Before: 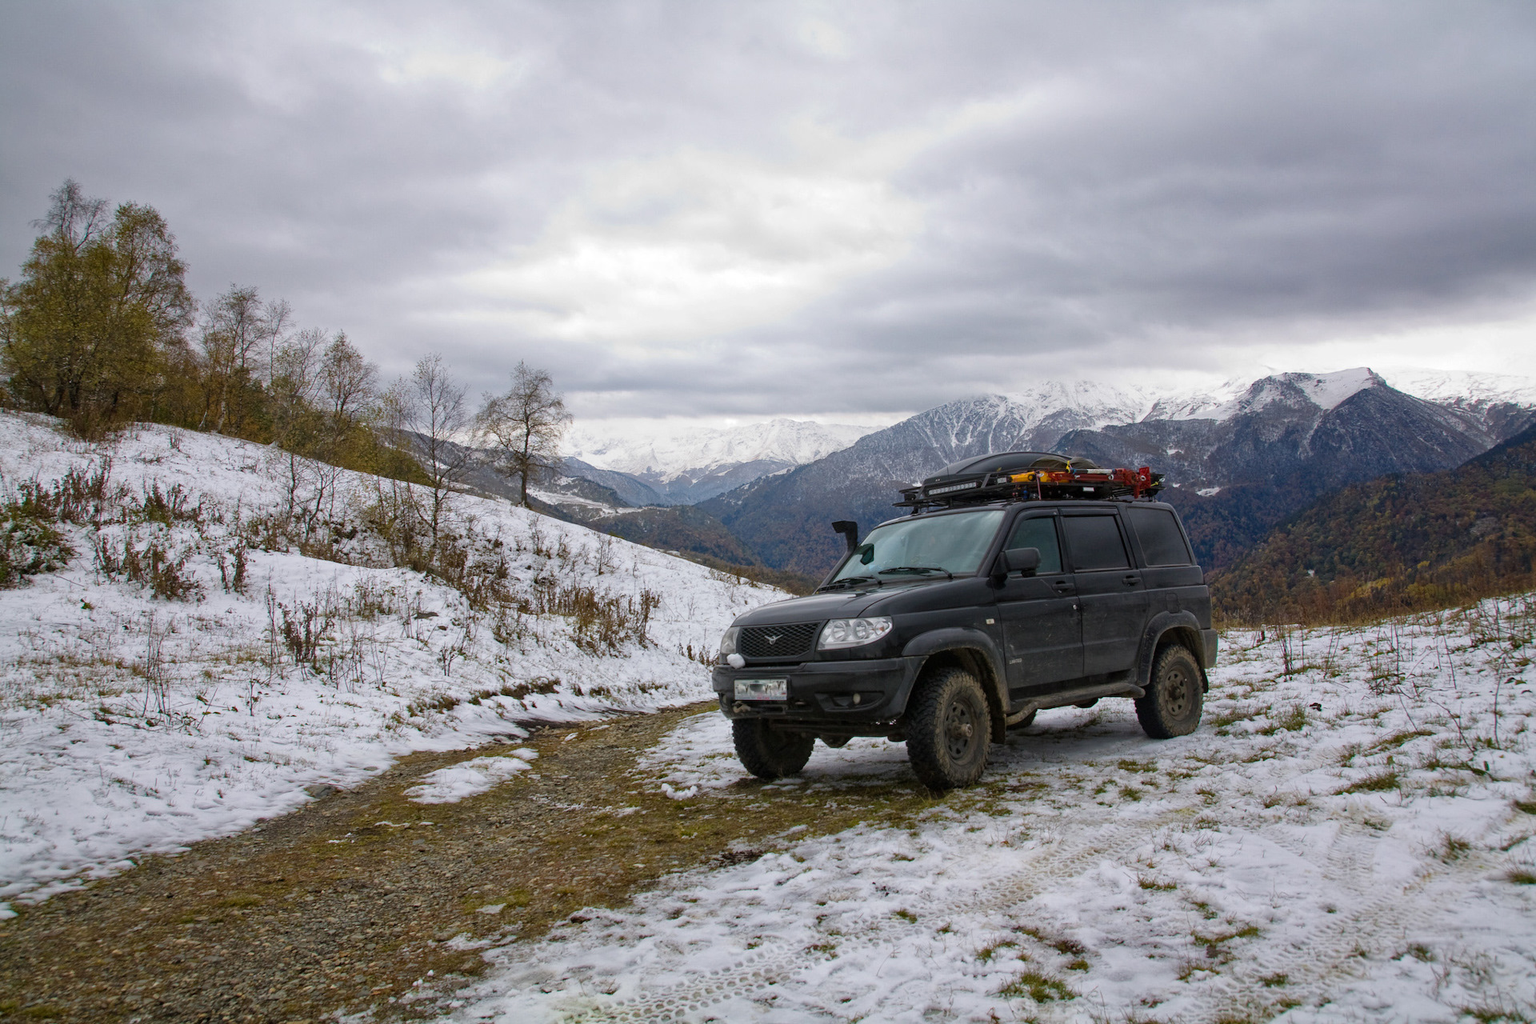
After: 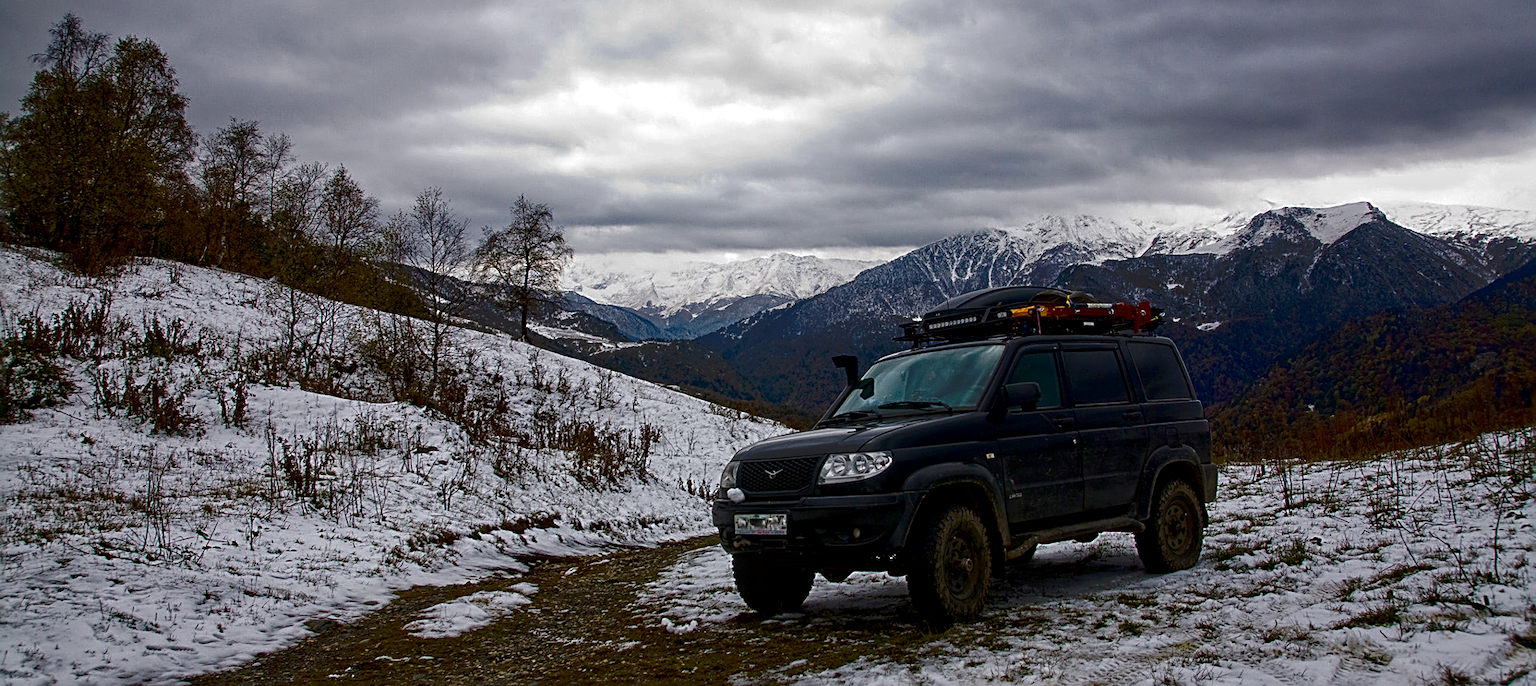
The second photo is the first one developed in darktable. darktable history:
crop: top 16.218%, bottom 16.745%
contrast brightness saturation: brightness -0.501
local contrast: on, module defaults
tone curve: curves: ch0 [(0, 0) (0.003, 0.004) (0.011, 0.005) (0.025, 0.014) (0.044, 0.037) (0.069, 0.059) (0.1, 0.096) (0.136, 0.116) (0.177, 0.133) (0.224, 0.177) (0.277, 0.255) (0.335, 0.319) (0.399, 0.385) (0.468, 0.457) (0.543, 0.545) (0.623, 0.621) (0.709, 0.705) (0.801, 0.801) (0.898, 0.901) (1, 1)], preserve colors none
exposure: exposure -0.001 EV, compensate highlight preservation false
sharpen: radius 2.615, amount 0.693
levels: white 99.9%, levels [0, 0.478, 1]
